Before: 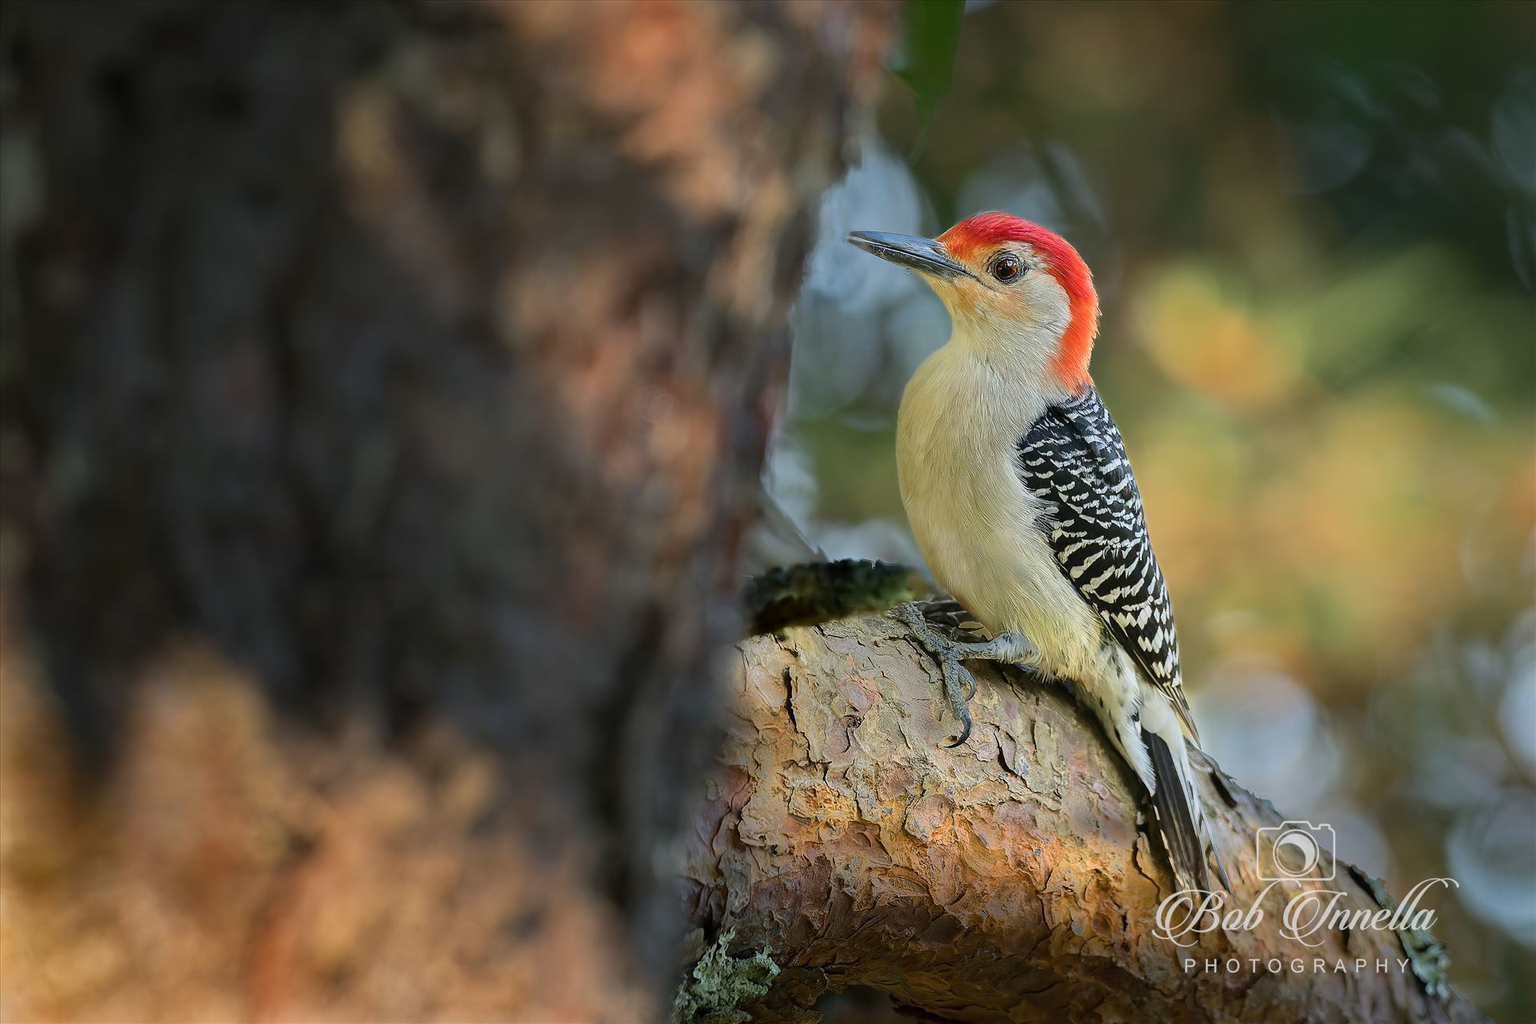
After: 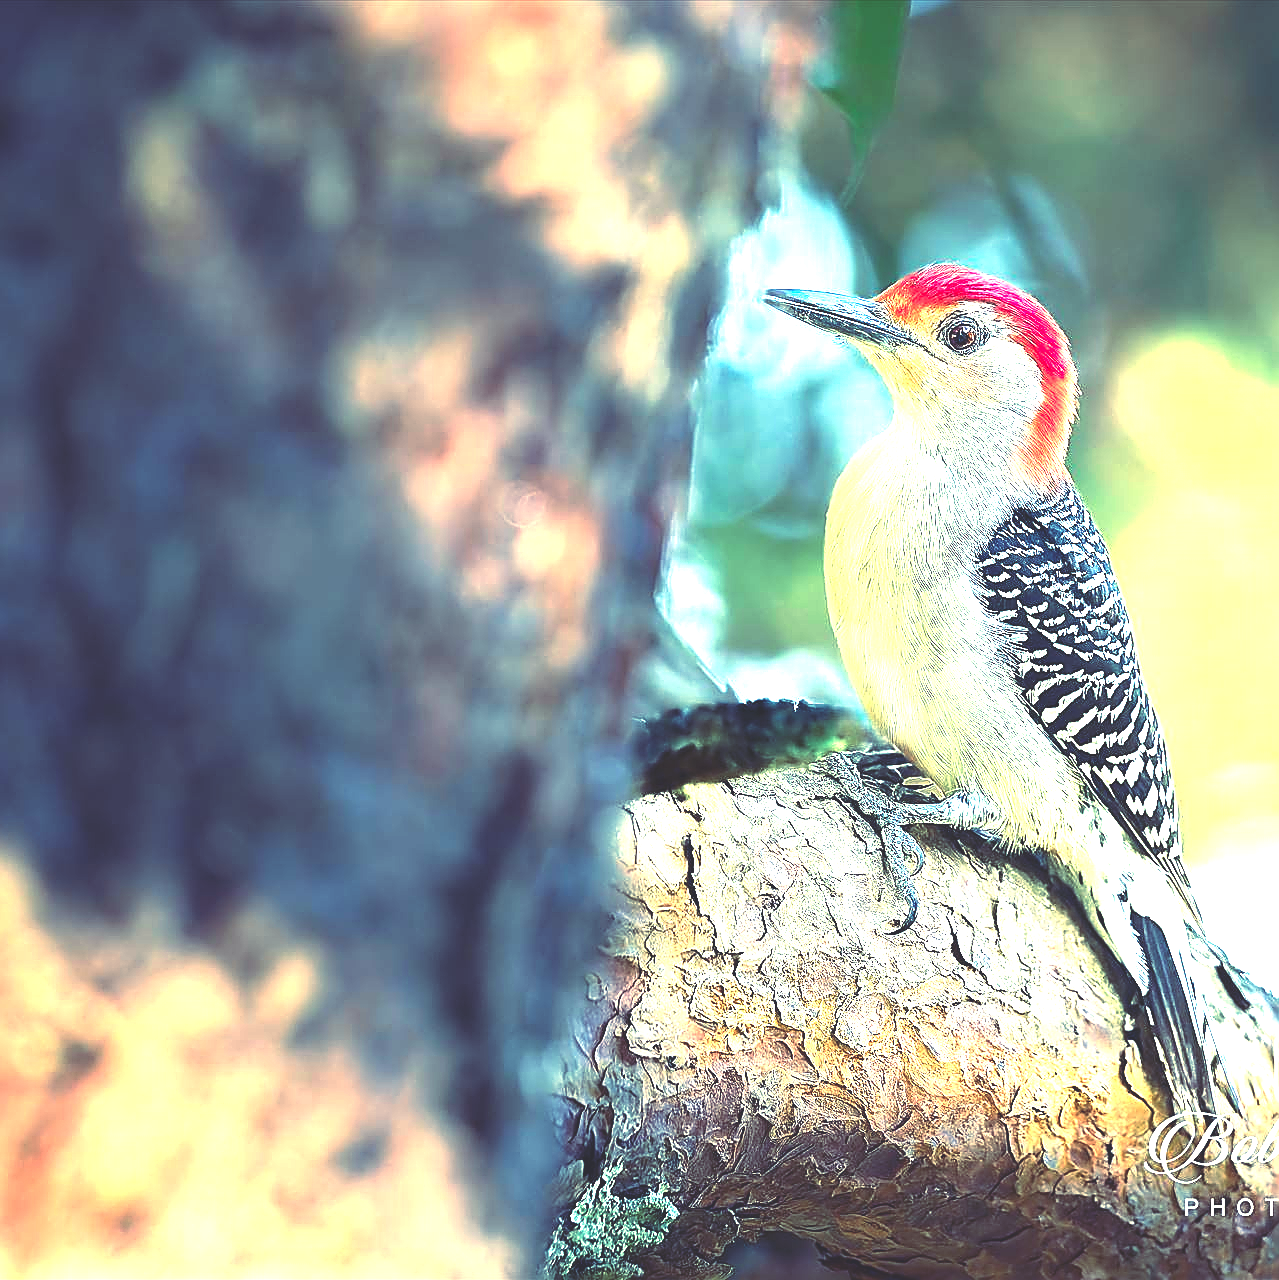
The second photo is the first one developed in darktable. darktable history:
rgb curve: curves: ch0 [(0, 0.186) (0.314, 0.284) (0.576, 0.466) (0.805, 0.691) (0.936, 0.886)]; ch1 [(0, 0.186) (0.314, 0.284) (0.581, 0.534) (0.771, 0.746) (0.936, 0.958)]; ch2 [(0, 0.216) (0.275, 0.39) (1, 1)], mode RGB, independent channels, compensate middle gray true, preserve colors none
sharpen: radius 1.685, amount 1.294
exposure: exposure 2 EV, compensate exposure bias true, compensate highlight preservation false
crop: left 15.419%, right 17.914%
